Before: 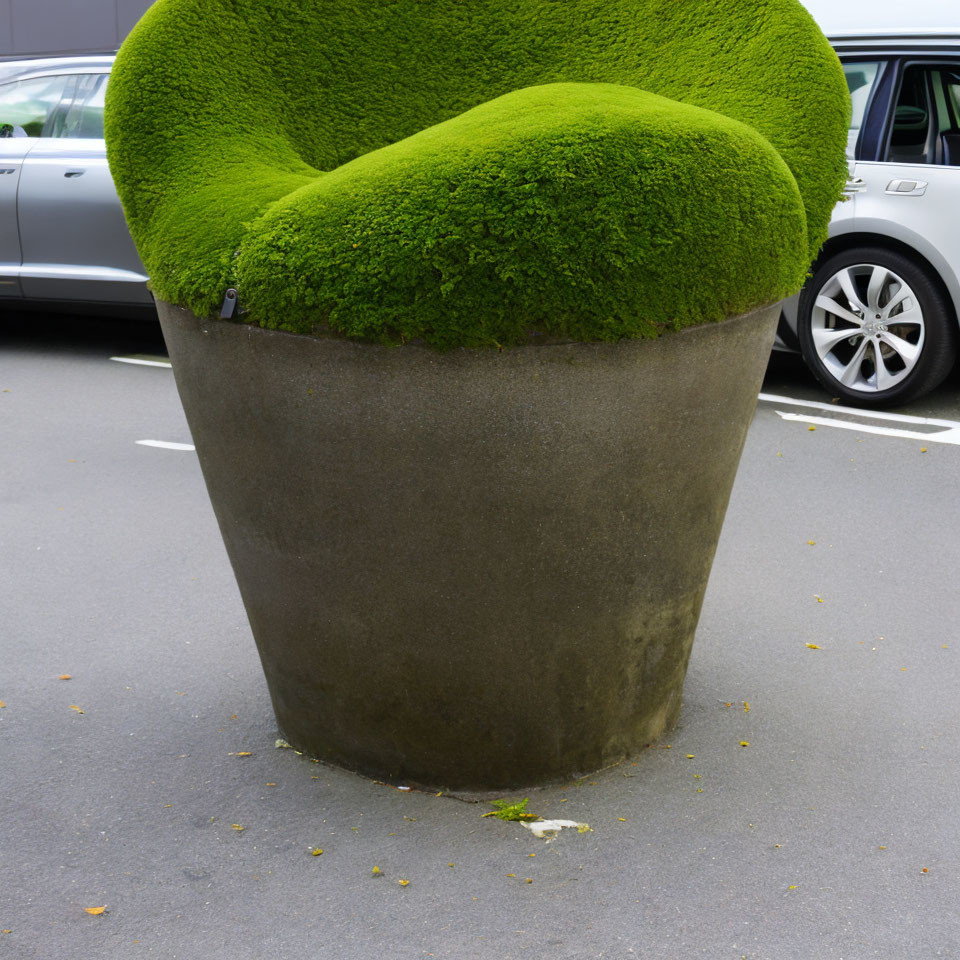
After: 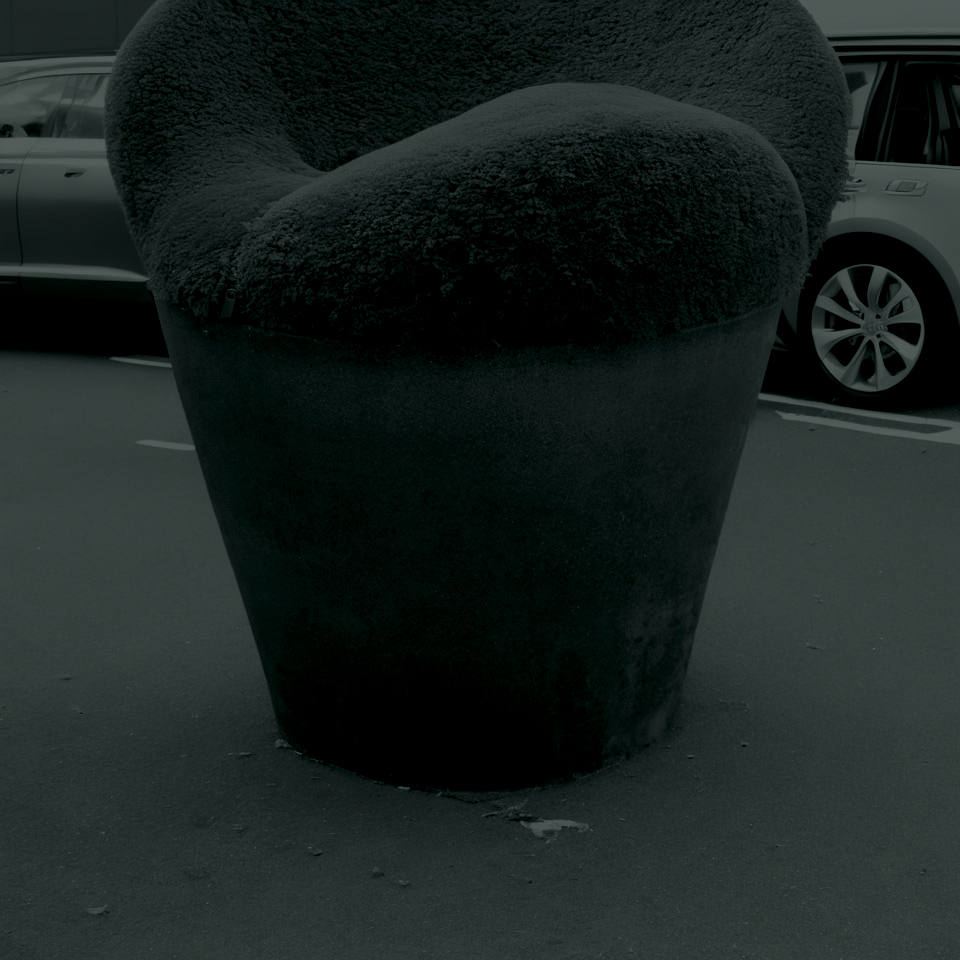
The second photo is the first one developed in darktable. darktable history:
color balance rgb: linear chroma grading › global chroma 42%, perceptual saturation grading › global saturation 42%, global vibrance 33%
tone equalizer: on, module defaults
colorize: hue 90°, saturation 19%, lightness 1.59%, version 1
